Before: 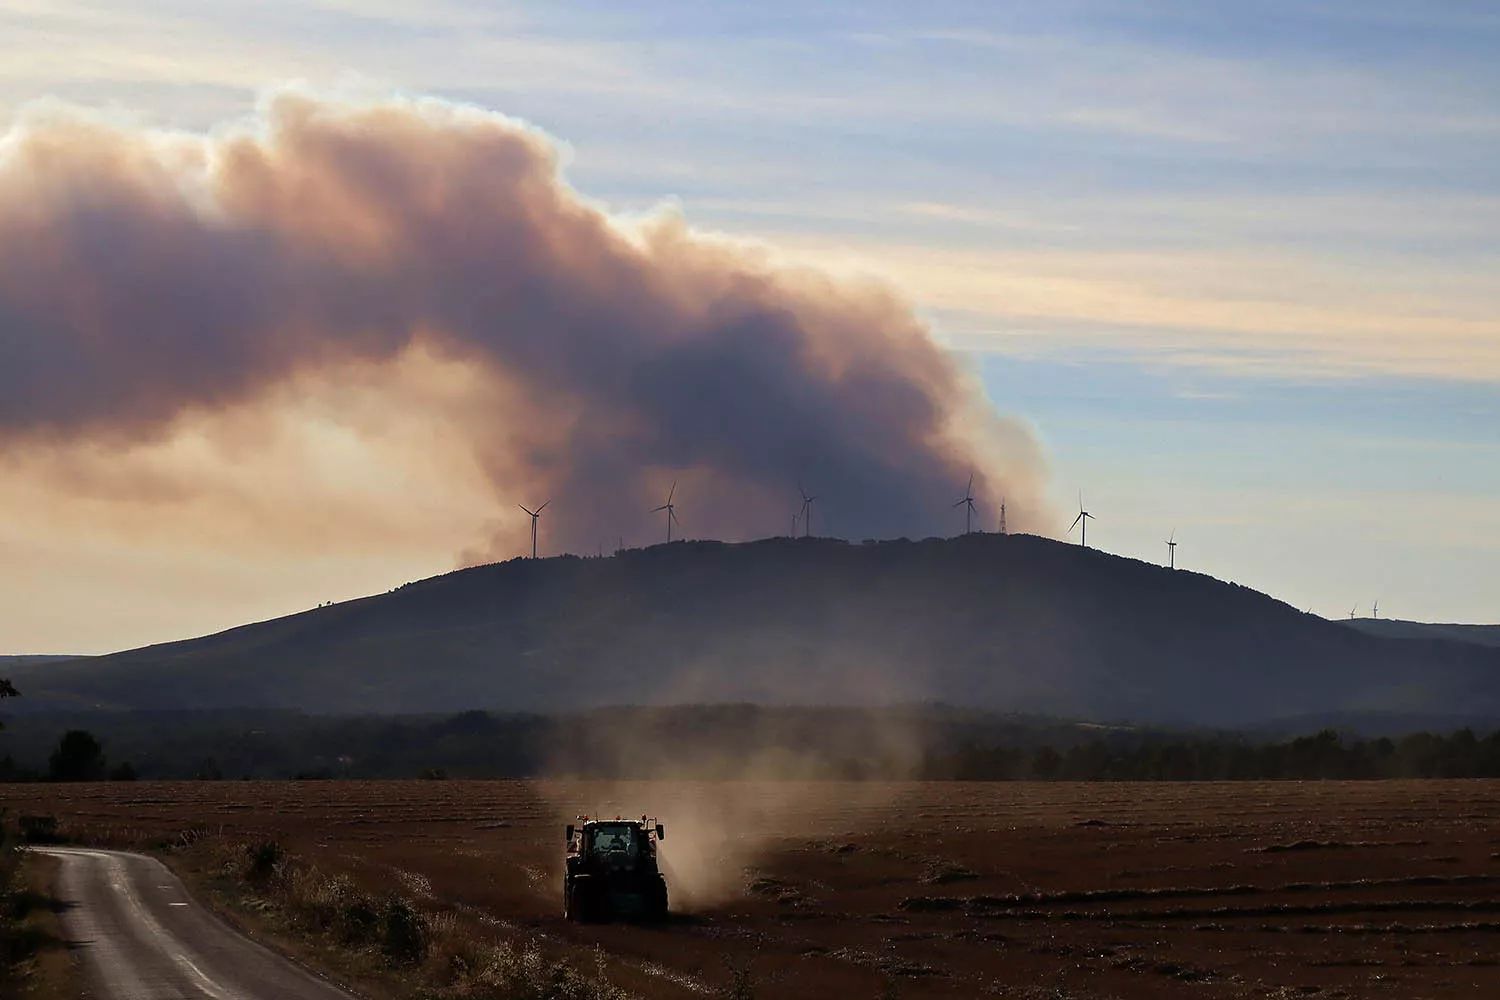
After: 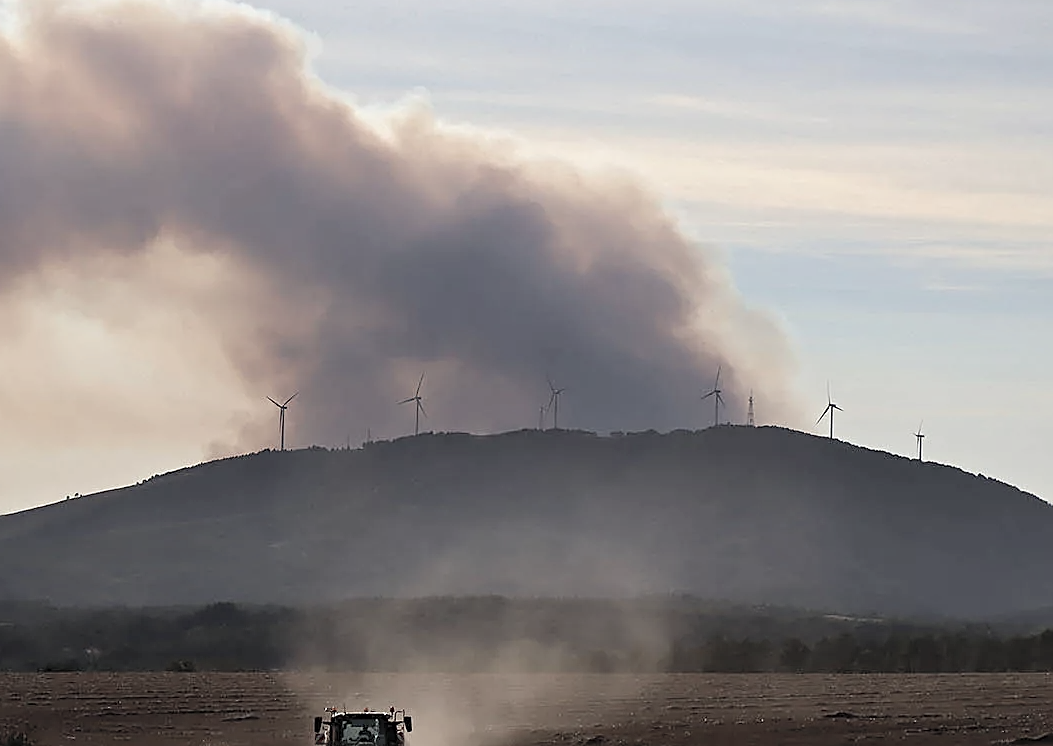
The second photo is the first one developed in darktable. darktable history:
tone curve: curves: ch0 [(0, 0) (0.003, 0.003) (0.011, 0.011) (0.025, 0.025) (0.044, 0.044) (0.069, 0.069) (0.1, 0.099) (0.136, 0.135) (0.177, 0.177) (0.224, 0.224) (0.277, 0.276) (0.335, 0.334) (0.399, 0.398) (0.468, 0.467) (0.543, 0.547) (0.623, 0.626) (0.709, 0.712) (0.801, 0.802) (0.898, 0.898) (1, 1)], color space Lab, linked channels, preserve colors none
crop and rotate: left 16.824%, top 10.821%, right 12.914%, bottom 14.561%
sharpen: on, module defaults
contrast brightness saturation: brightness 0.184, saturation -0.512
